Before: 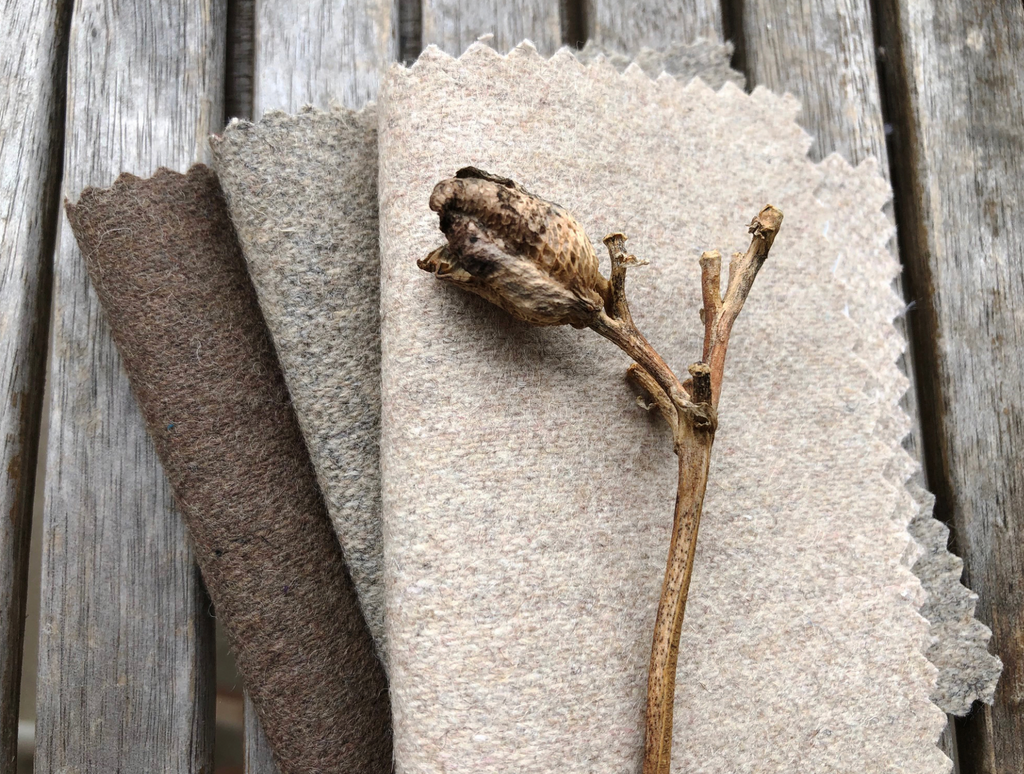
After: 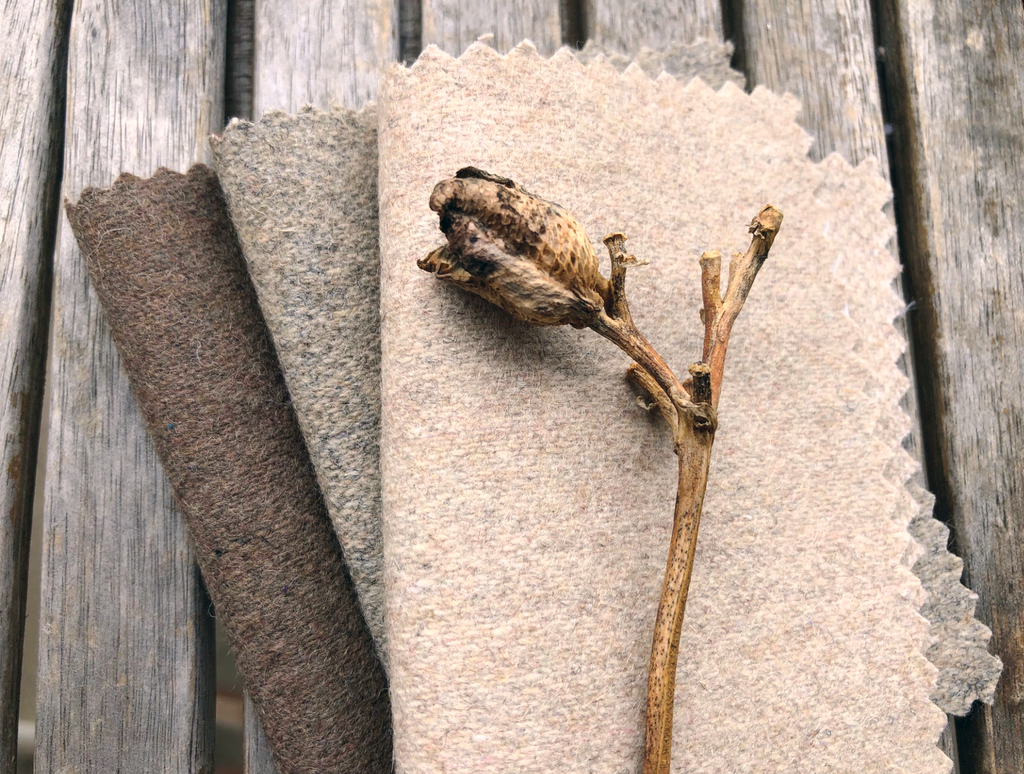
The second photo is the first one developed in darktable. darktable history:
color correction: highlights a* 5.38, highlights b* 5.3, shadows a* -4.26, shadows b* -5.11
contrast brightness saturation: contrast 0.07, brightness 0.08, saturation 0.18
